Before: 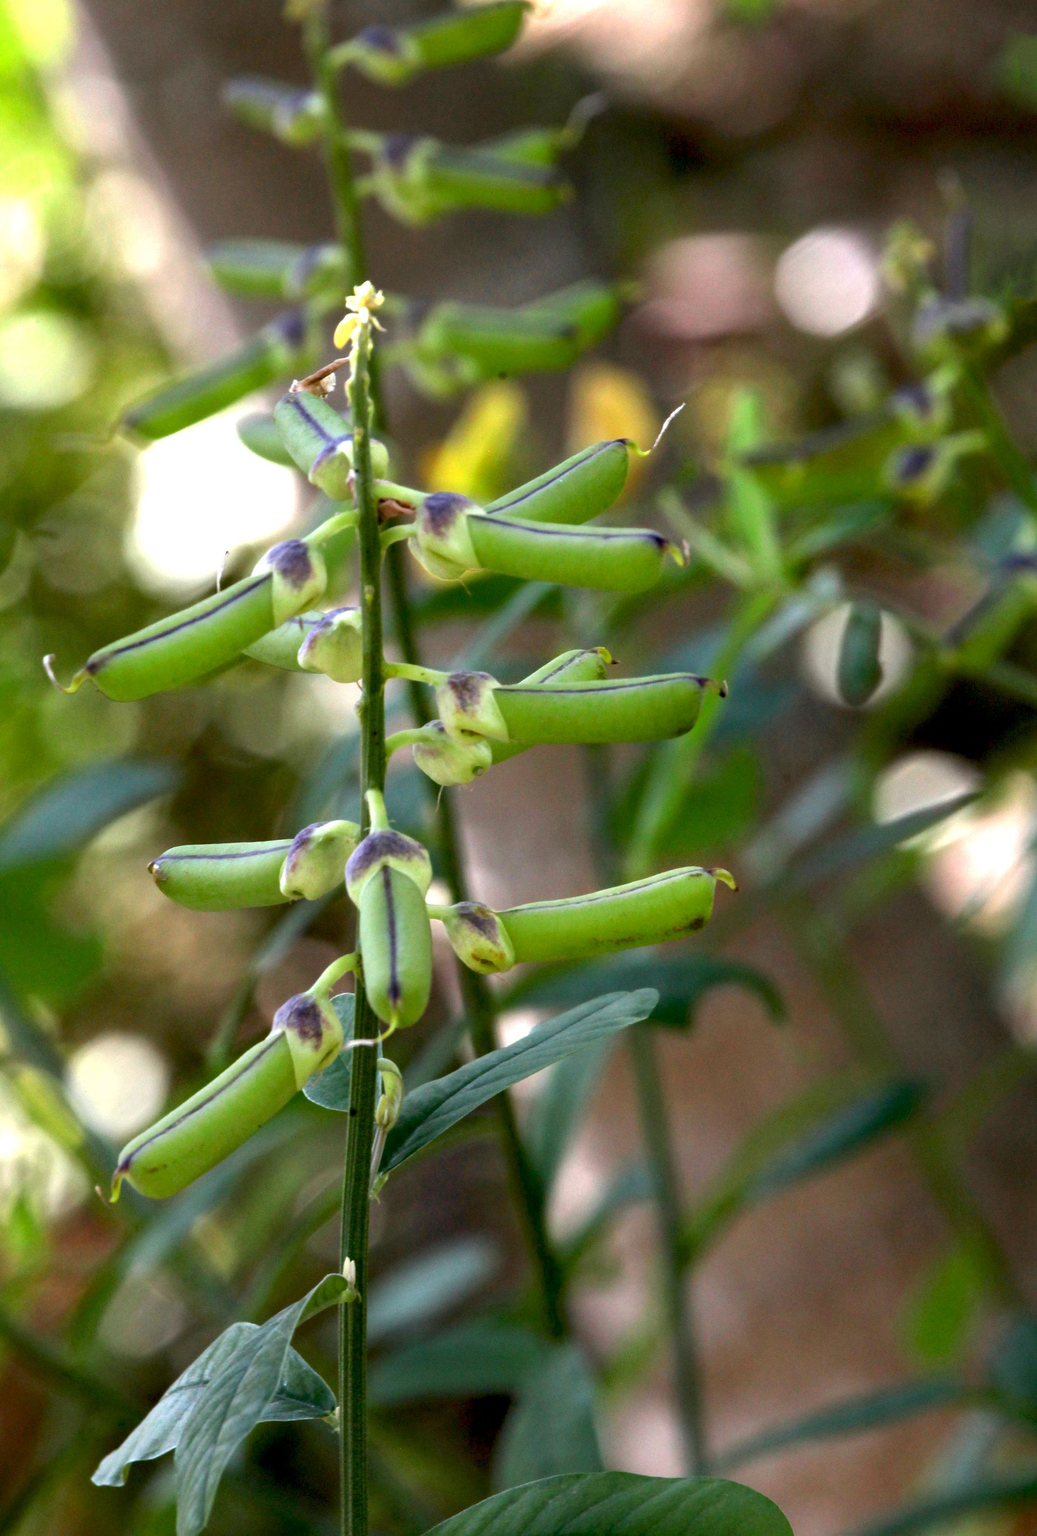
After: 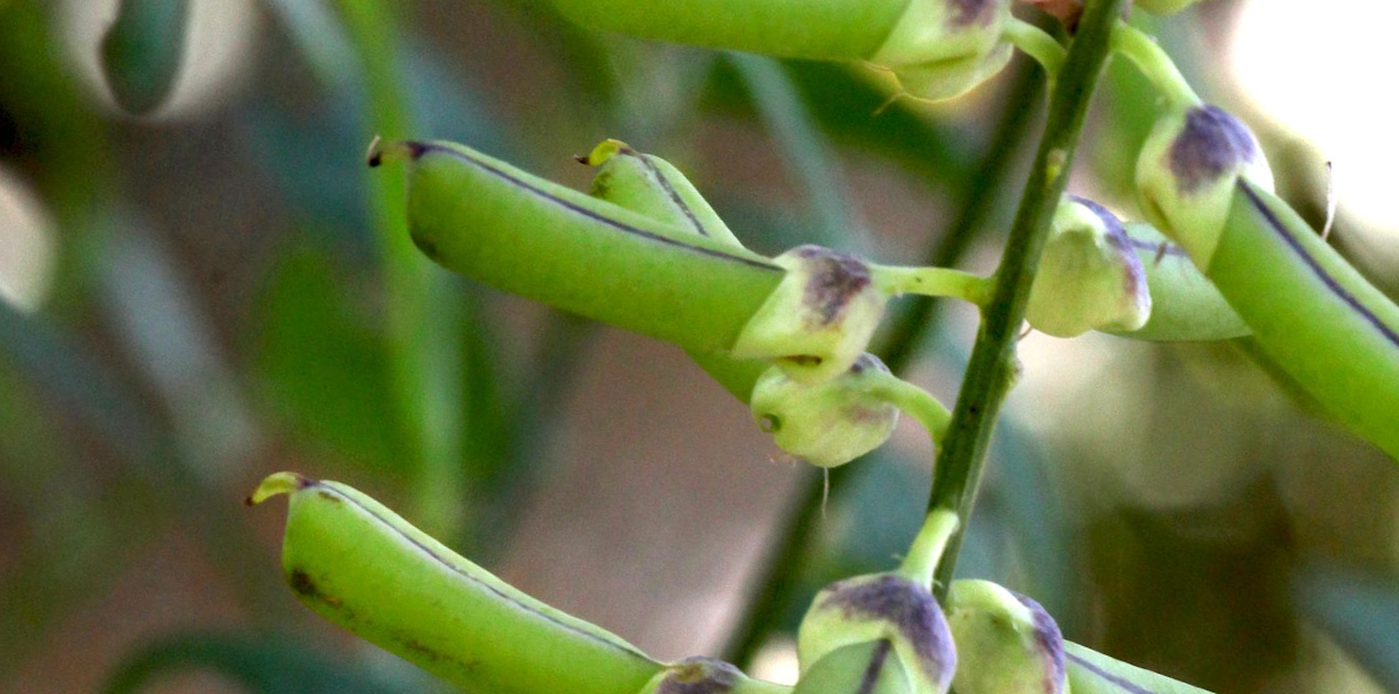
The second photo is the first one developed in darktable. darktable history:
grain: coarseness 0.81 ISO, strength 1.34%, mid-tones bias 0%
crop and rotate: angle 16.12°, top 30.835%, bottom 35.653%
